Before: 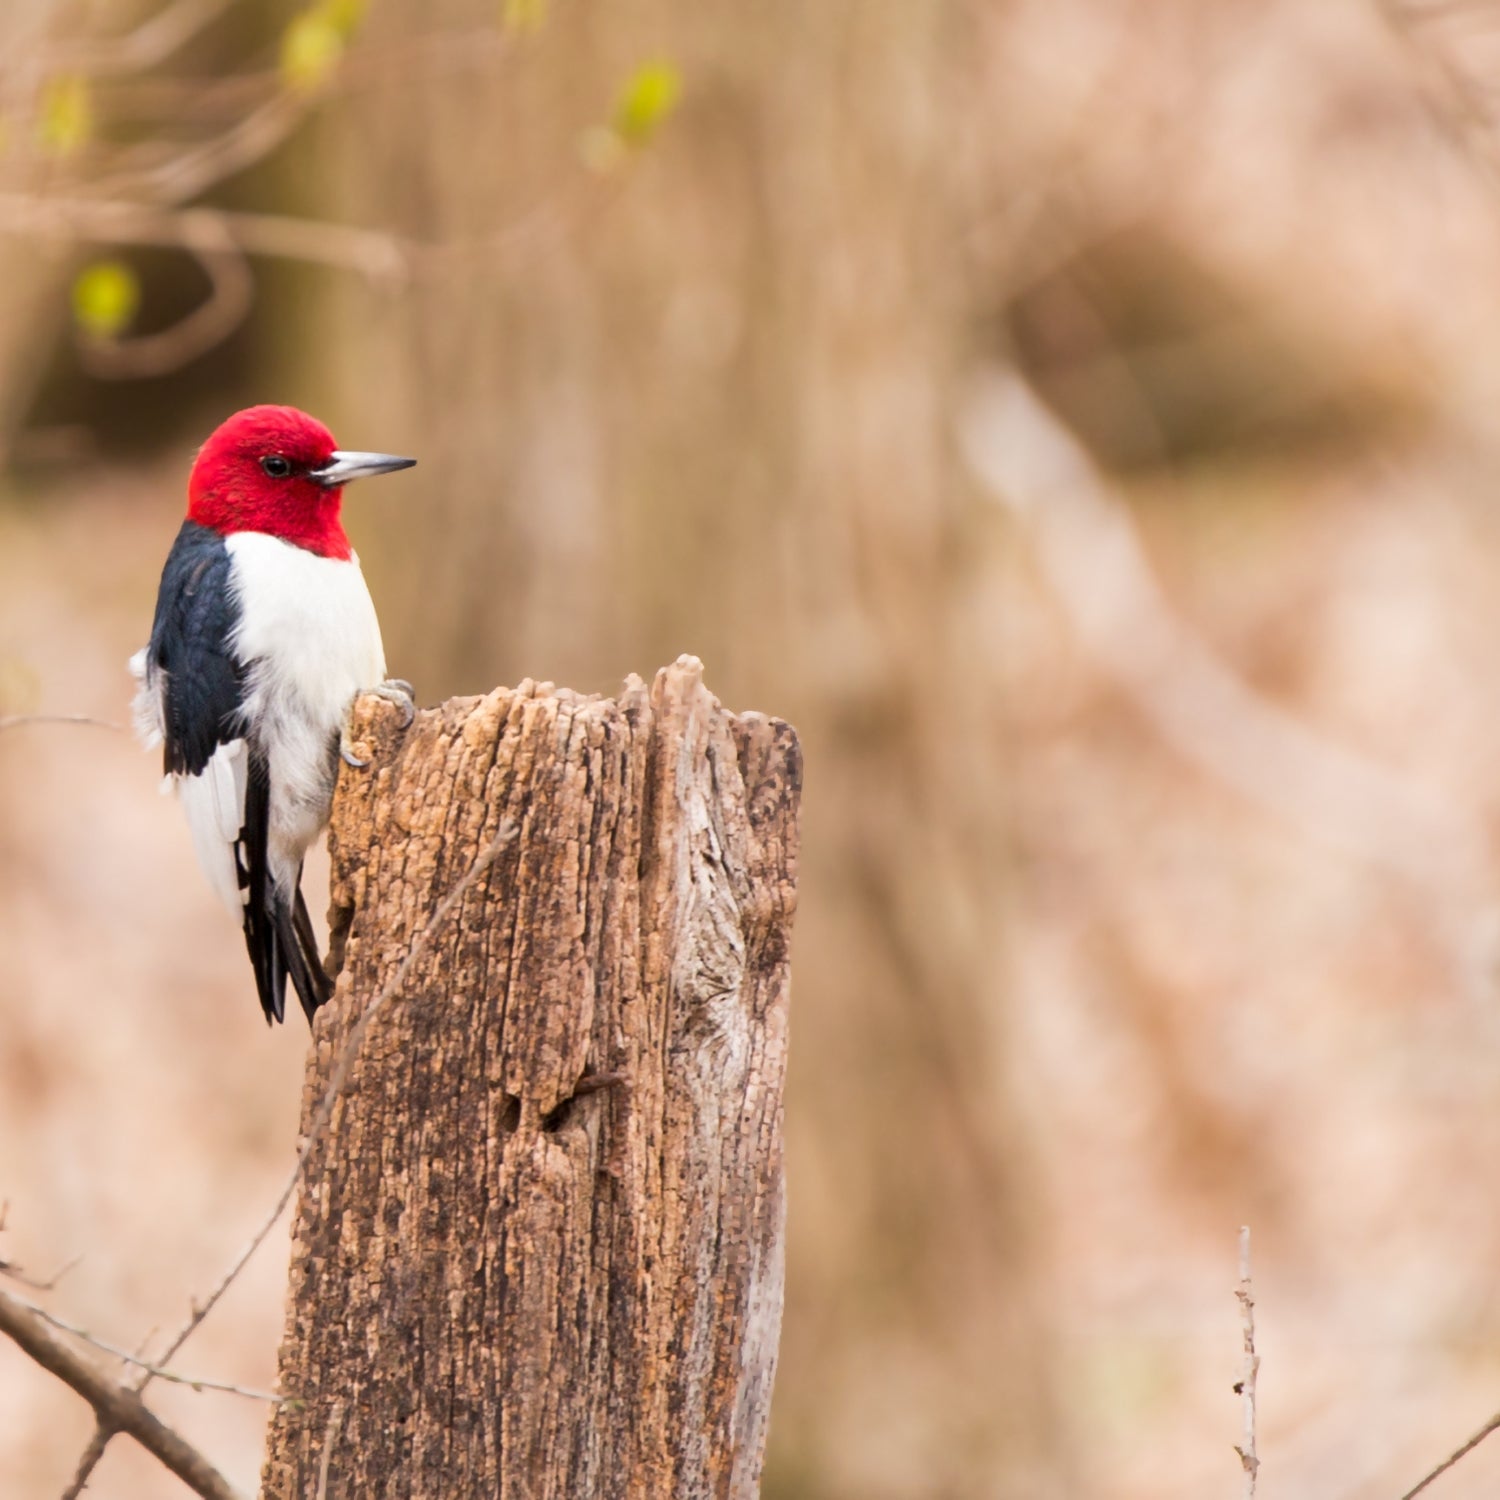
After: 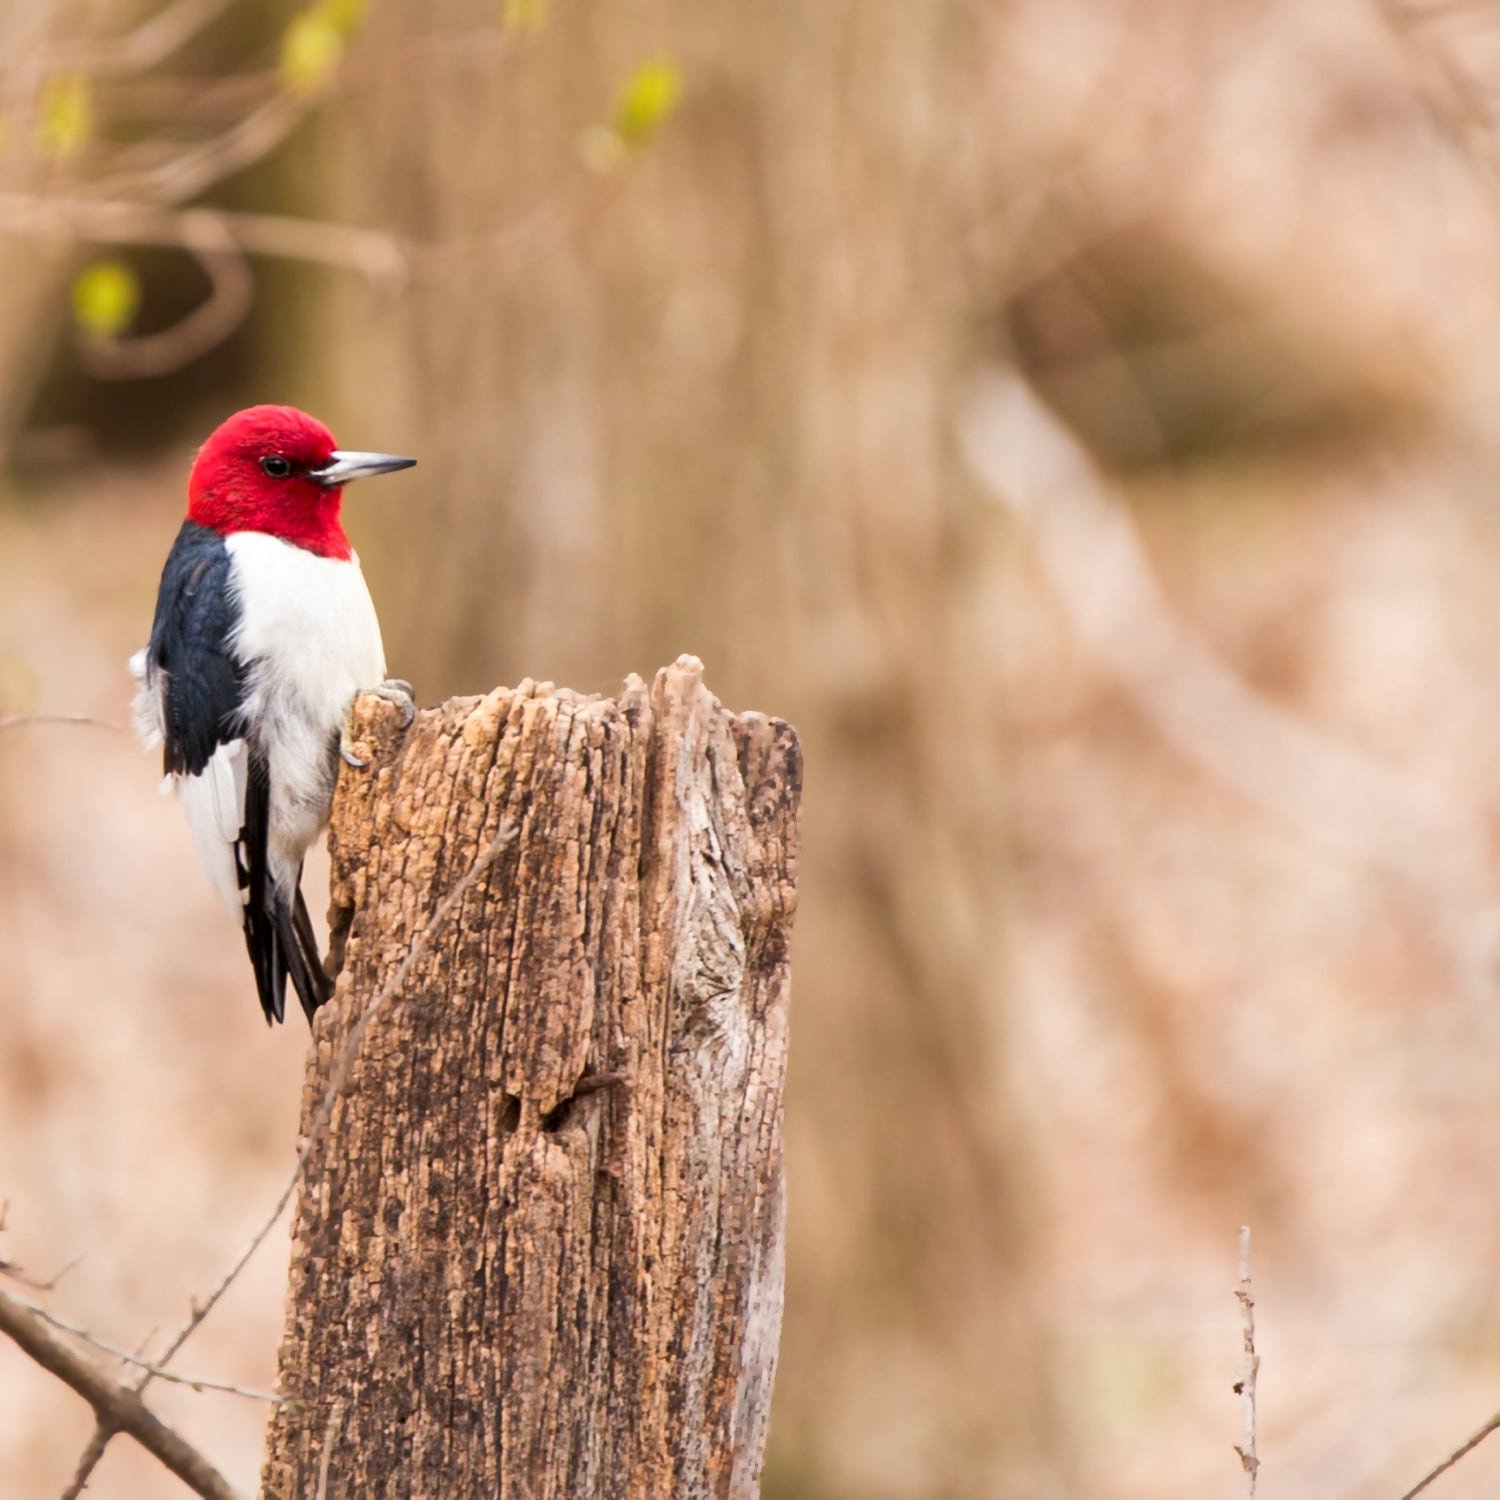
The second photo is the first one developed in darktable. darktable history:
local contrast: mode bilateral grid, contrast 20, coarseness 50, detail 120%, midtone range 0.2
rotate and perspective: automatic cropping off
